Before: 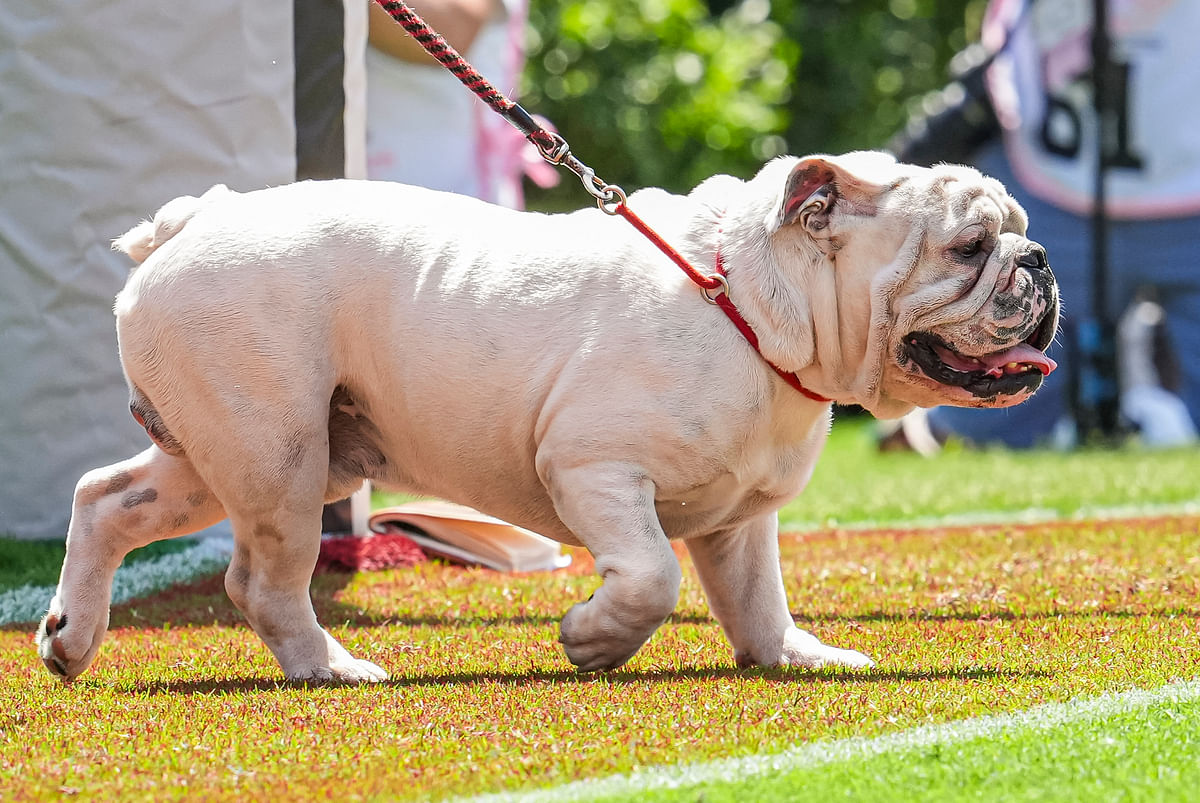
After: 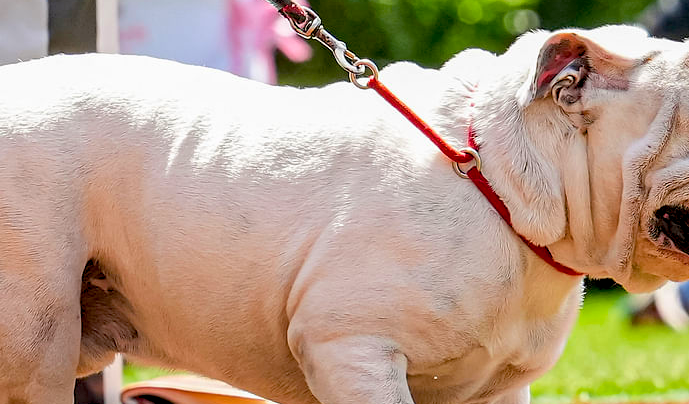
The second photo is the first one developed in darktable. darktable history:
color balance rgb: shadows lift › chroma 0.919%, shadows lift › hue 114.36°, global offset › luminance -1.45%, linear chroma grading › global chroma 15.351%, perceptual saturation grading › global saturation 0.838%, global vibrance 20.195%
crop: left 20.675%, top 15.787%, right 21.857%, bottom 33.815%
